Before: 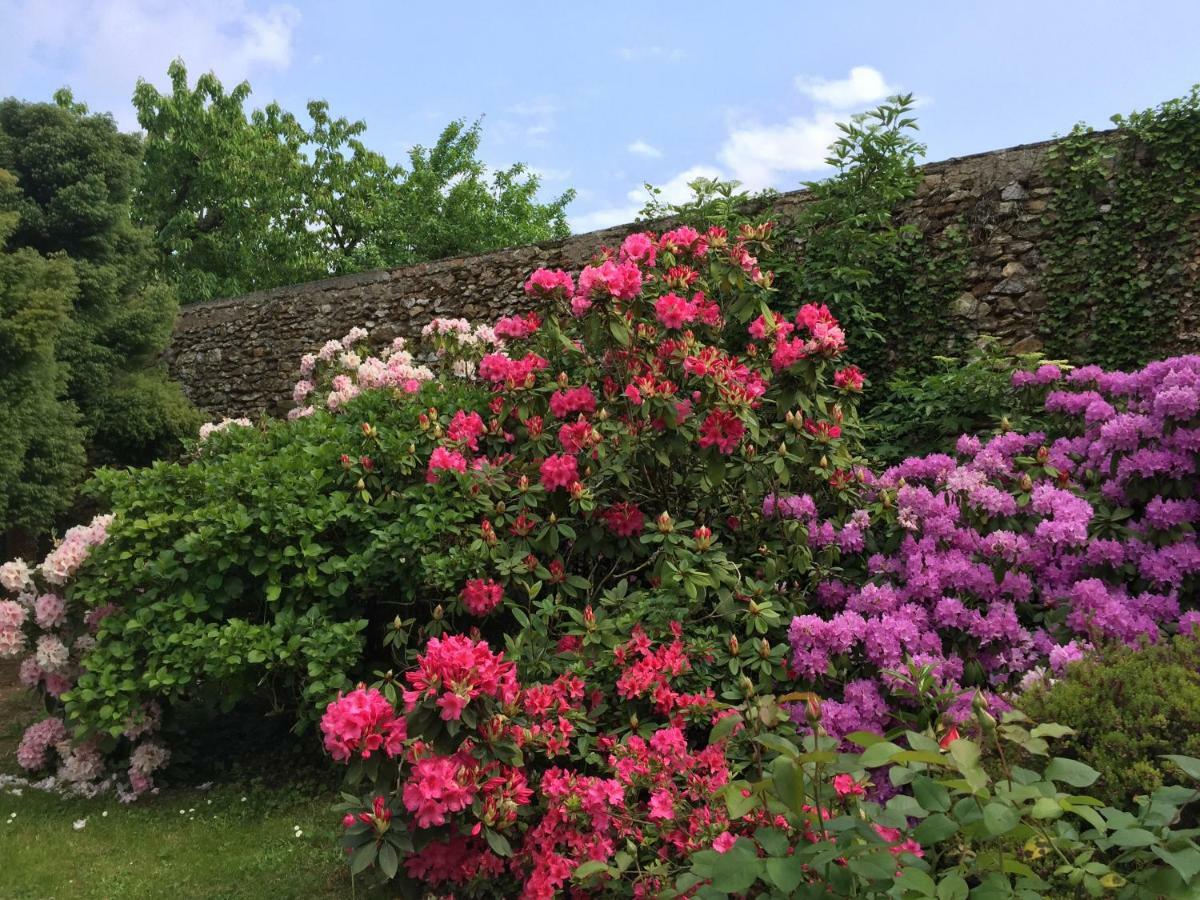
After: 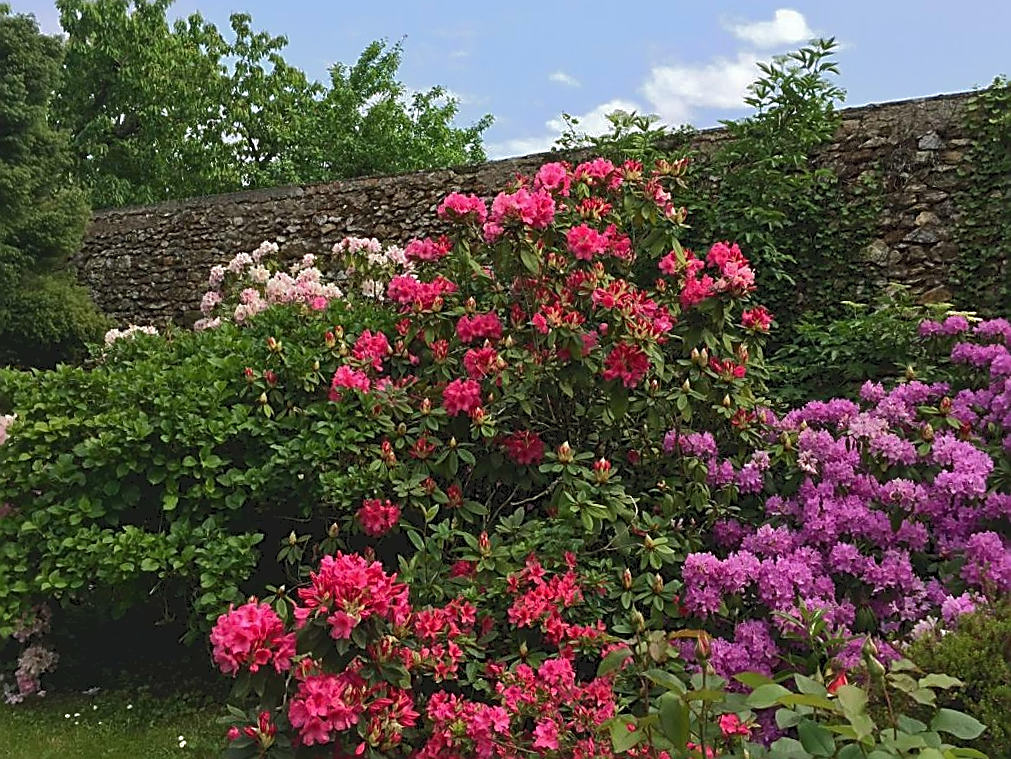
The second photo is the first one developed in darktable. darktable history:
tone curve: curves: ch0 [(0, 0) (0.003, 0.096) (0.011, 0.096) (0.025, 0.098) (0.044, 0.099) (0.069, 0.106) (0.1, 0.128) (0.136, 0.153) (0.177, 0.186) (0.224, 0.218) (0.277, 0.265) (0.335, 0.316) (0.399, 0.374) (0.468, 0.445) (0.543, 0.526) (0.623, 0.605) (0.709, 0.681) (0.801, 0.758) (0.898, 0.819) (1, 1)], color space Lab, independent channels, preserve colors none
sharpen: amount 1.005
crop and rotate: angle -3.07°, left 5.098%, top 5.191%, right 4.683%, bottom 4.572%
